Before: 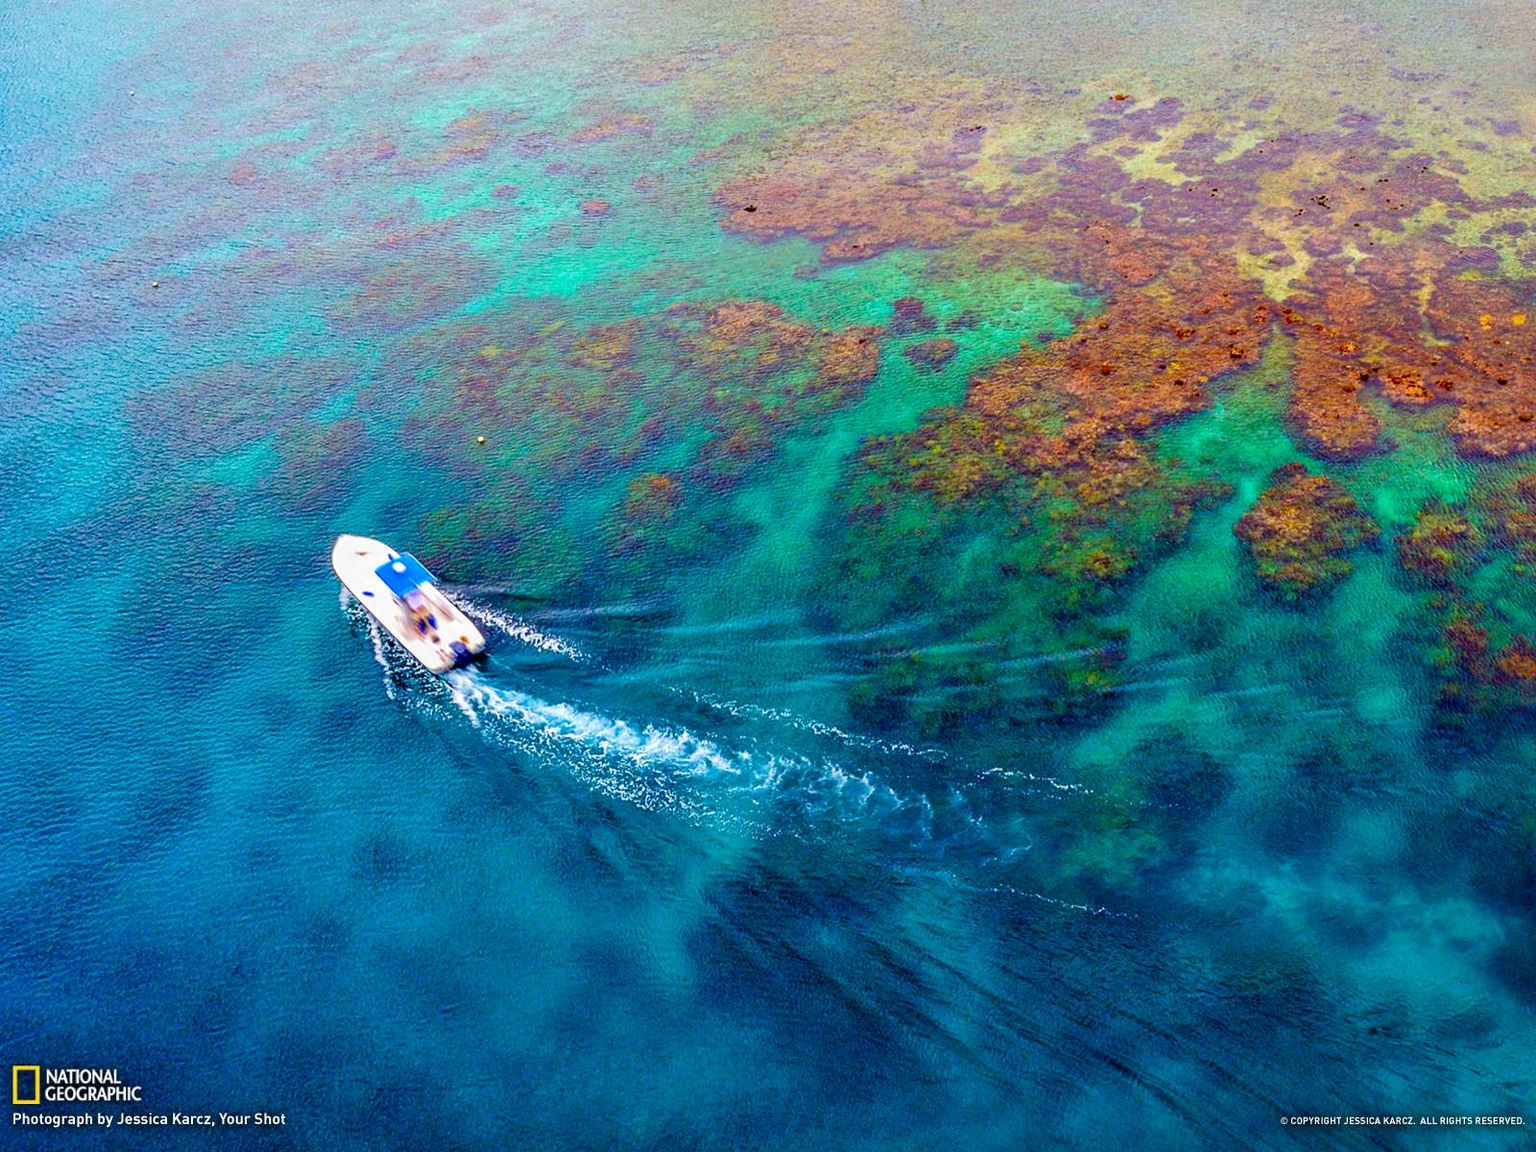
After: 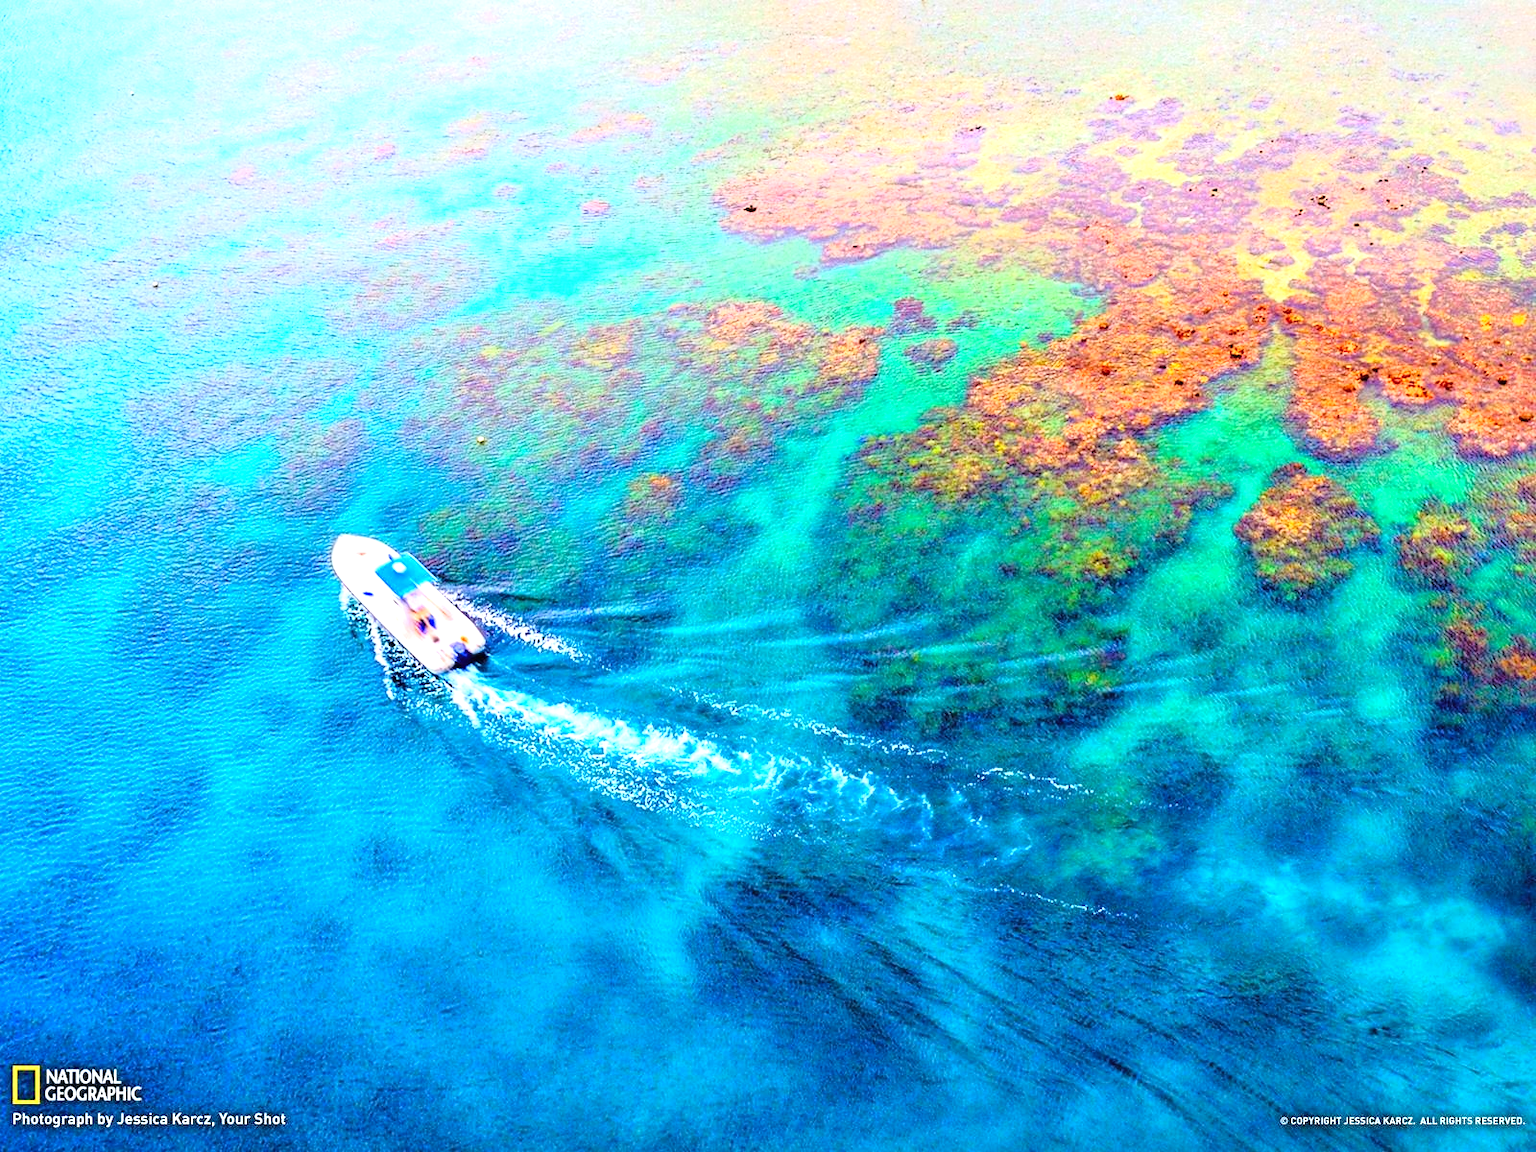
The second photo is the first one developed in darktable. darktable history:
tone curve: curves: ch0 [(0, 0) (0.091, 0.077) (0.389, 0.458) (0.745, 0.82) (0.844, 0.908) (0.909, 0.942) (1, 0.973)]; ch1 [(0, 0) (0.437, 0.404) (0.5, 0.5) (0.529, 0.556) (0.58, 0.603) (0.616, 0.649) (1, 1)]; ch2 [(0, 0) (0.442, 0.415) (0.5, 0.5) (0.535, 0.557) (0.585, 0.62) (1, 1)], color space Lab, linked channels, preserve colors none
exposure: black level correction 0, exposure 1.106 EV, compensate highlight preservation false
